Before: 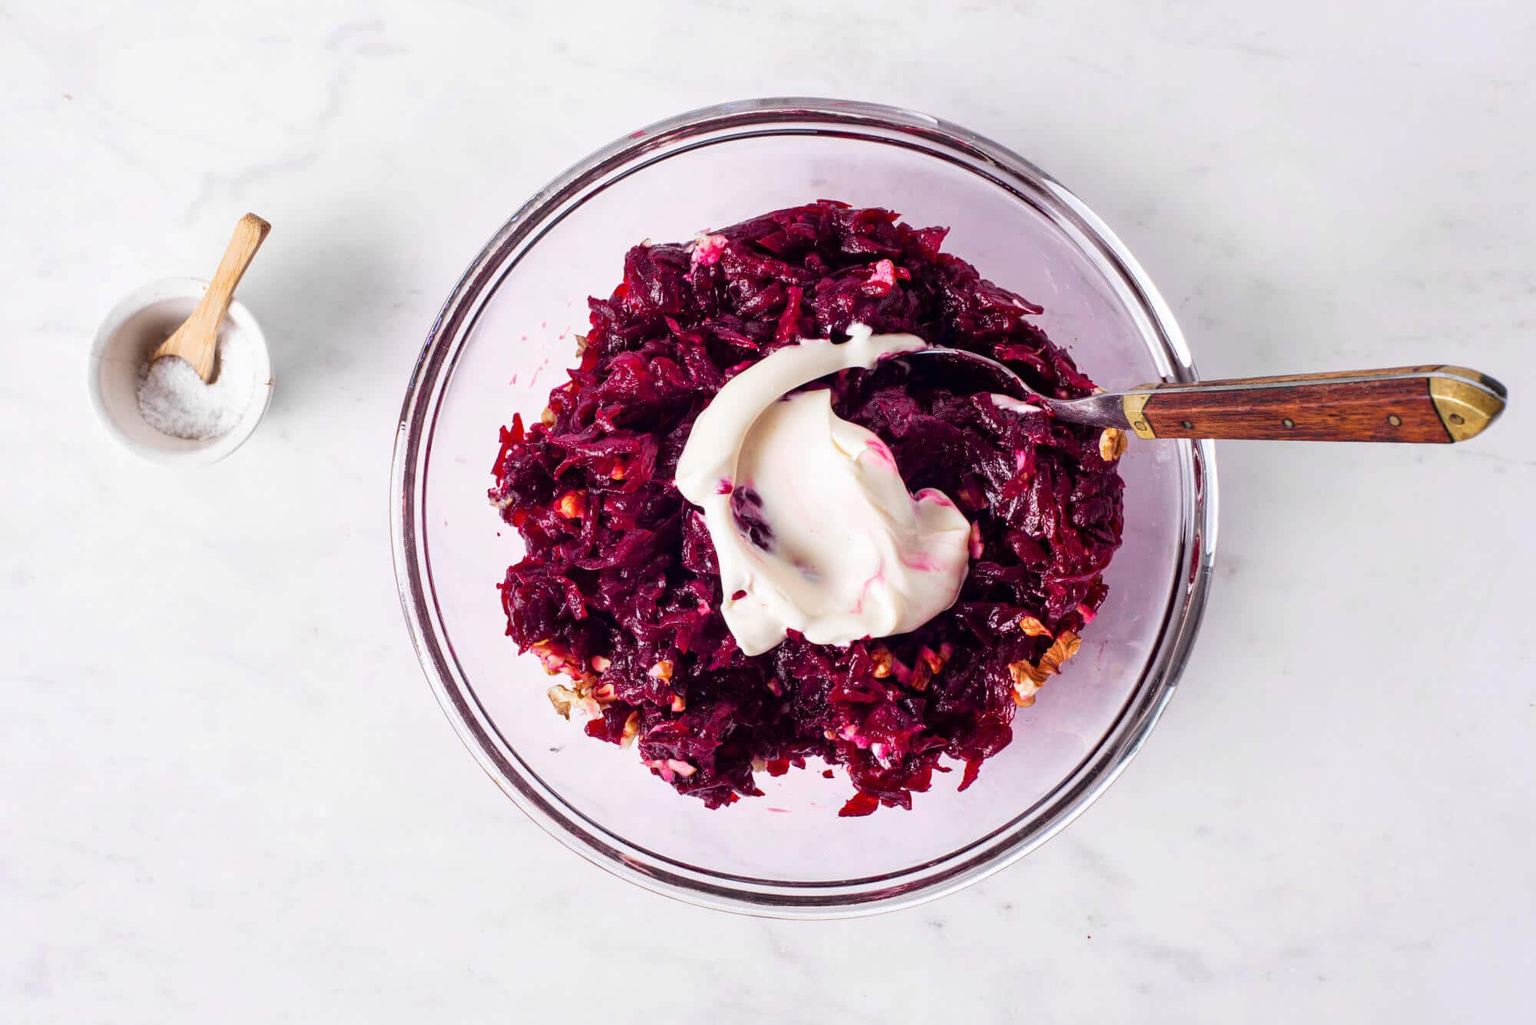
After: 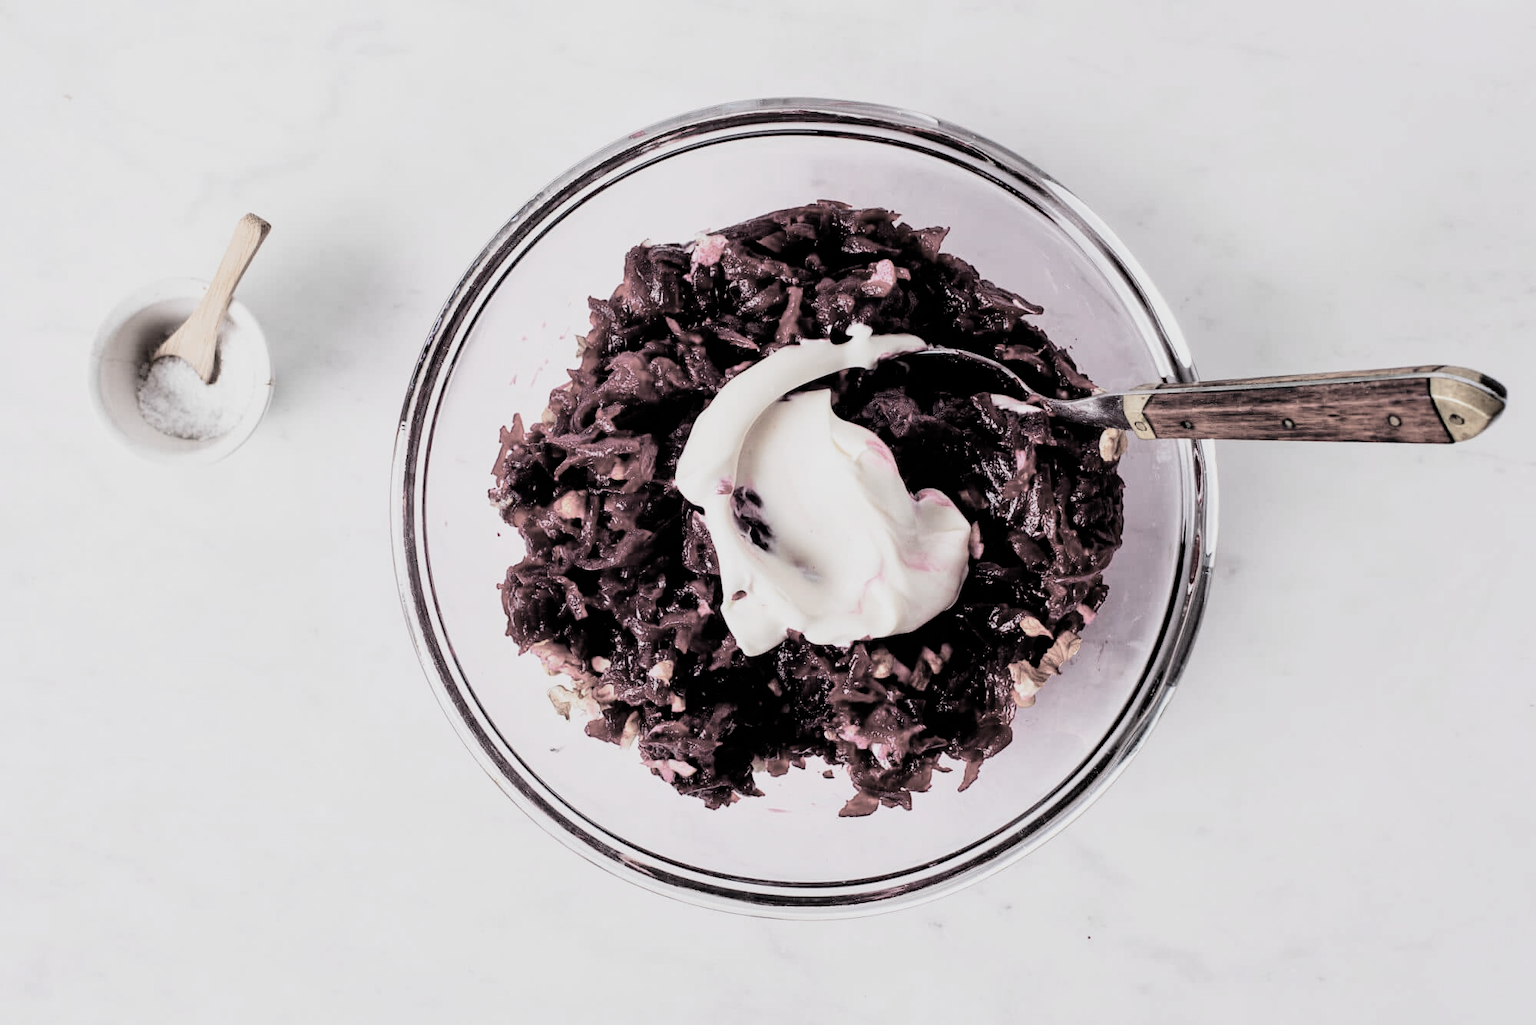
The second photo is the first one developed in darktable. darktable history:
filmic rgb: black relative exposure -5.1 EV, white relative exposure 3.98 EV, hardness 2.89, contrast 1.399, highlights saturation mix -30.41%, color science v4 (2020)
